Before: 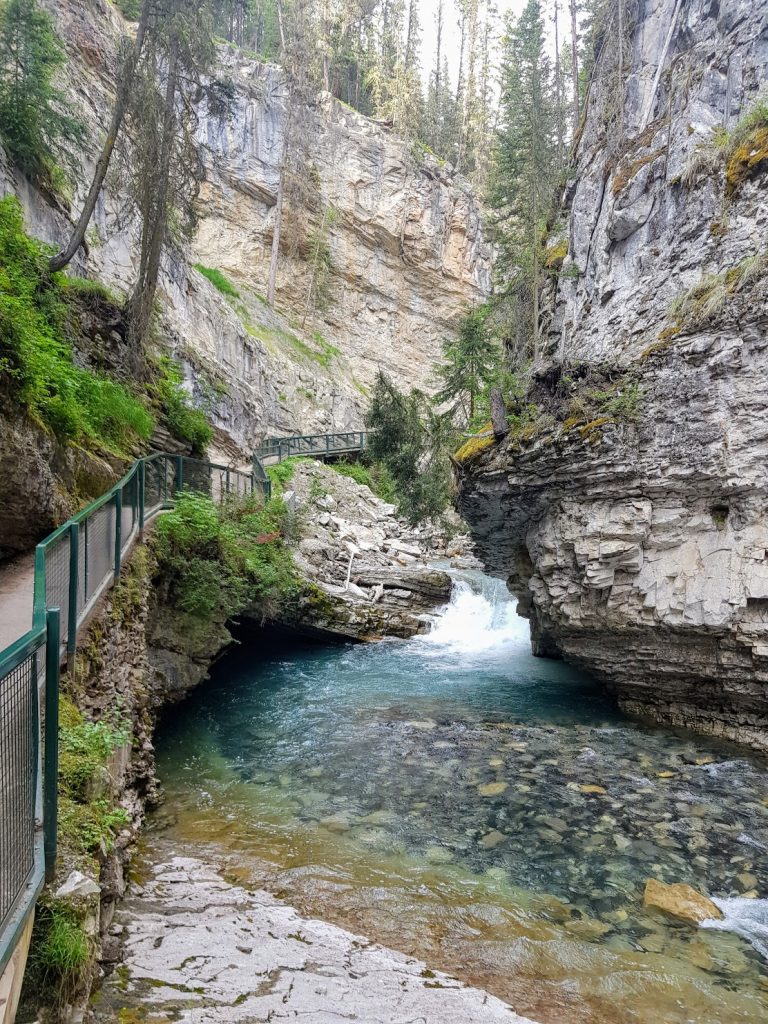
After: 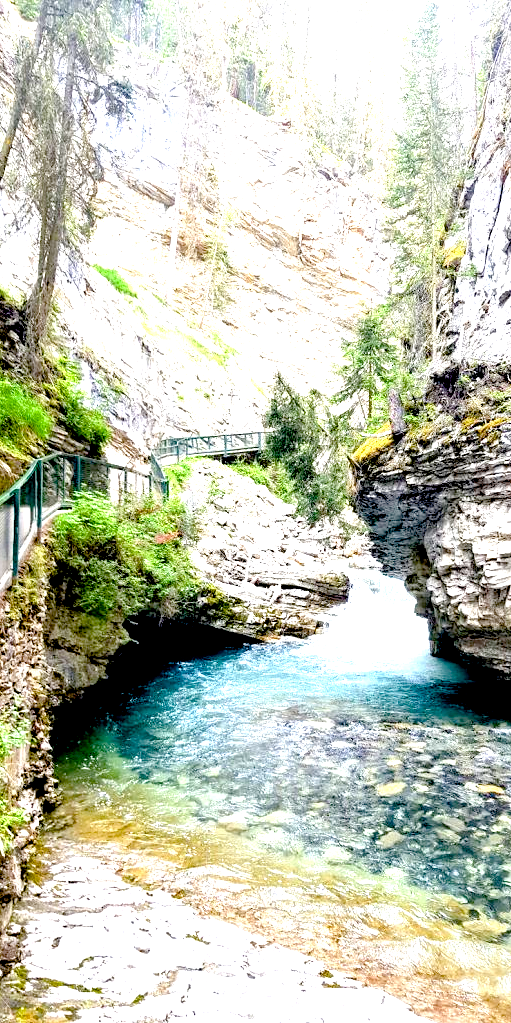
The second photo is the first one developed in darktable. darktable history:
exposure: black level correction 0.016, exposure 1.774 EV, compensate highlight preservation false
crop and rotate: left 13.342%, right 19.991%
color balance rgb: perceptual saturation grading › global saturation 20%, perceptual saturation grading › highlights -25%, perceptual saturation grading › shadows 50%
